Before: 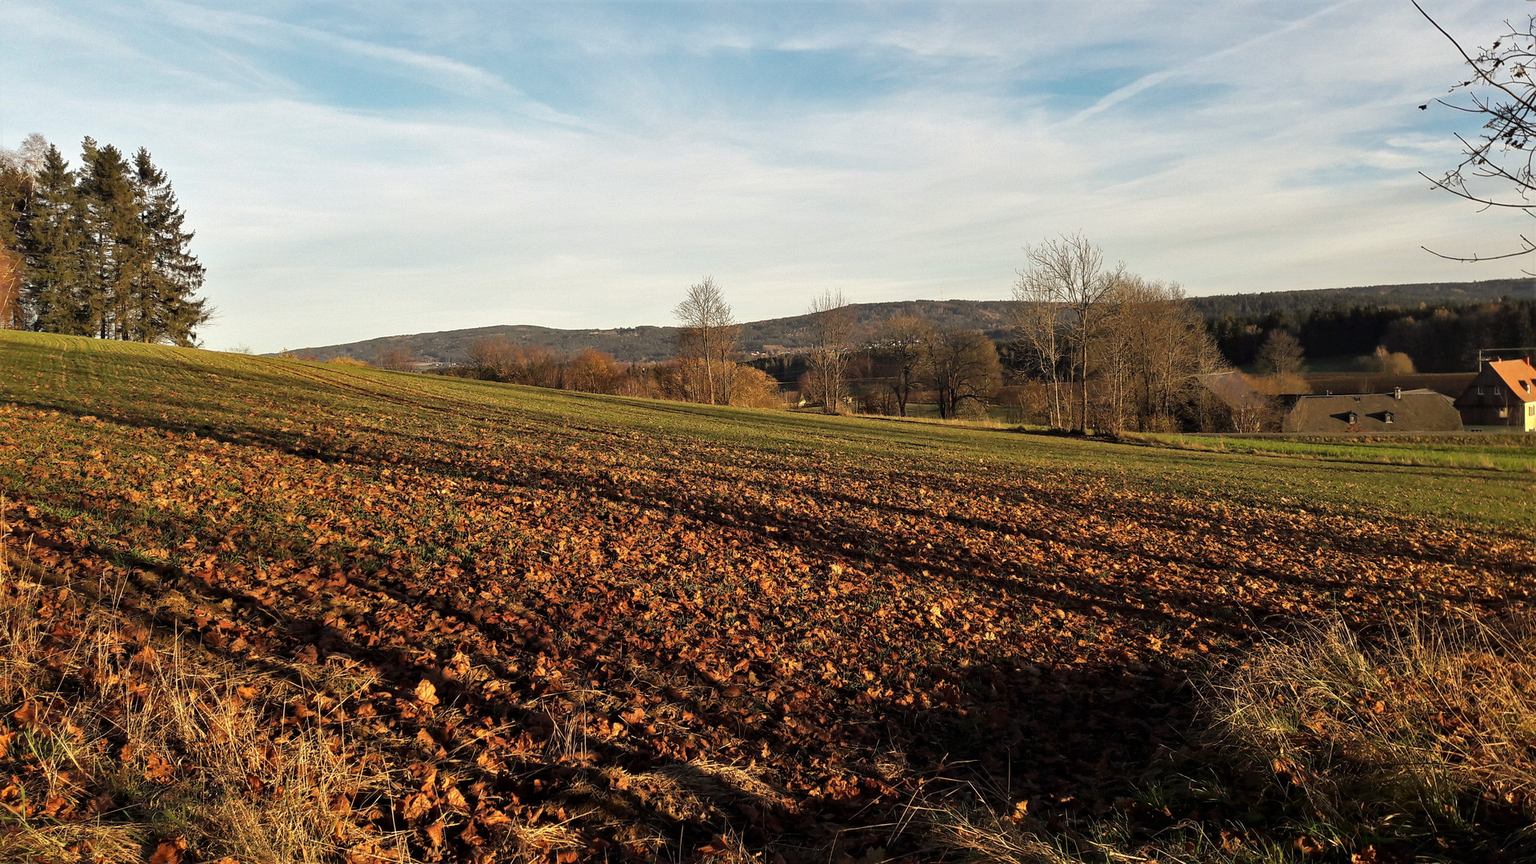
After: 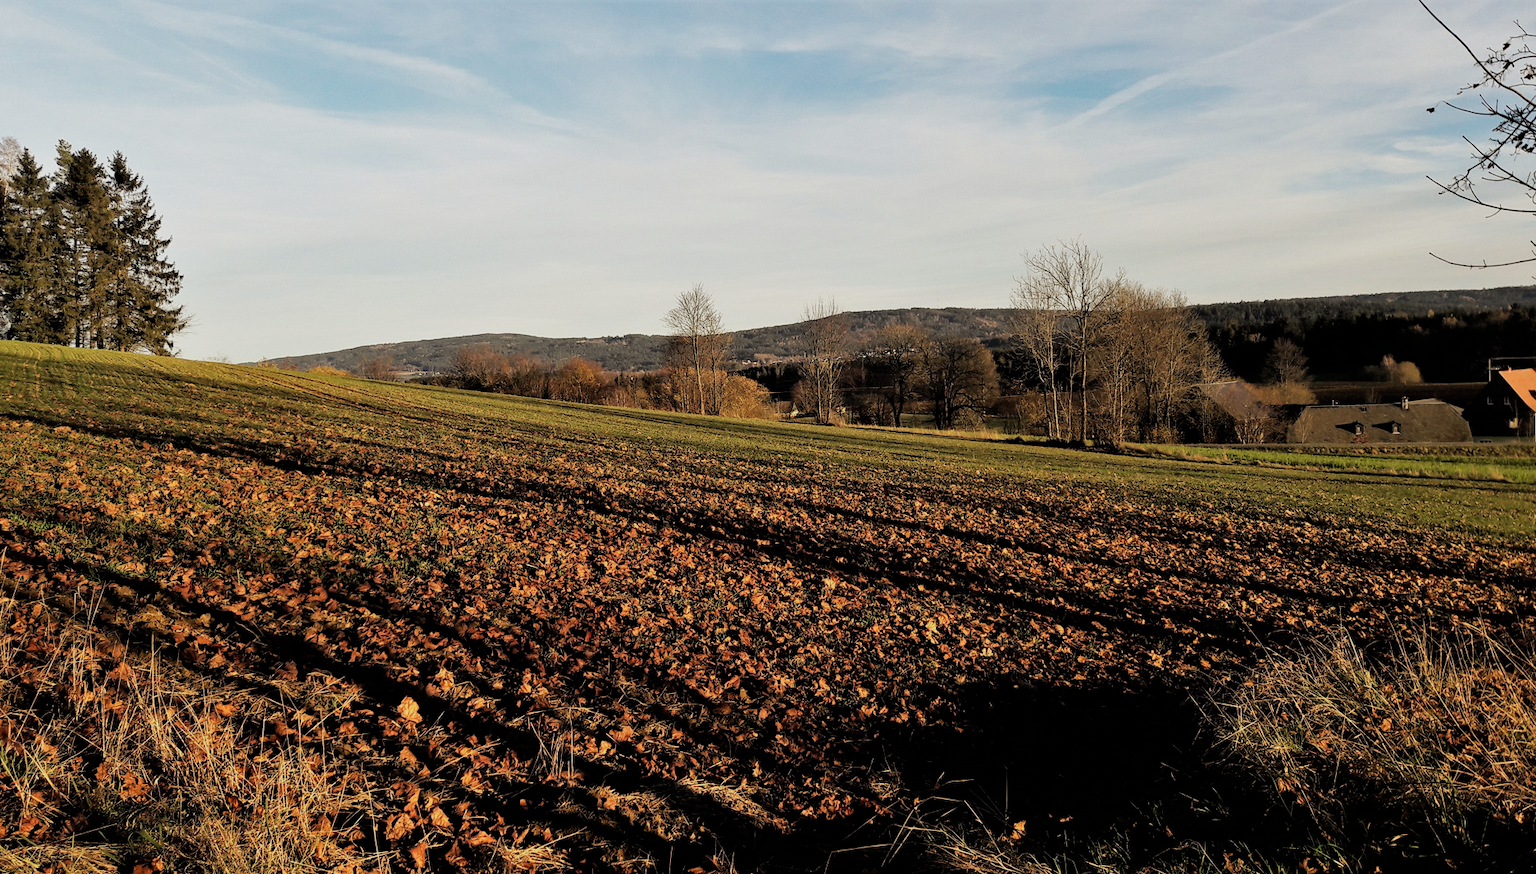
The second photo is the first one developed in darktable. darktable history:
filmic rgb: black relative exposure -5 EV, hardness 2.88, contrast 1.2, highlights saturation mix -30%
crop and rotate: left 1.774%, right 0.633%, bottom 1.28%
